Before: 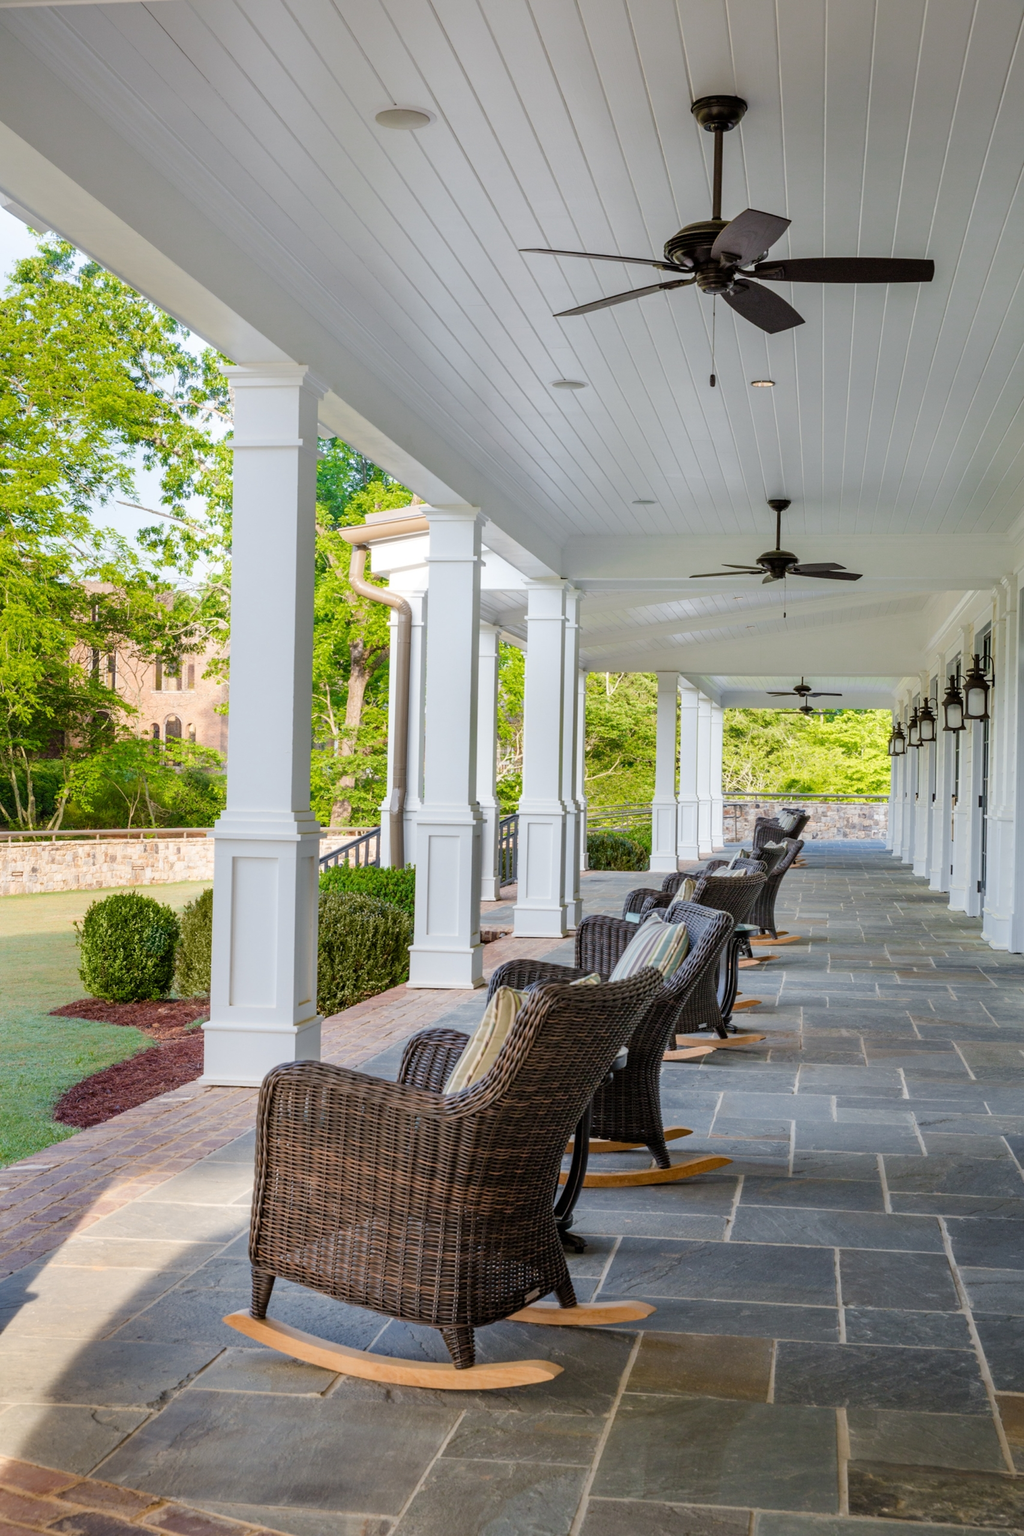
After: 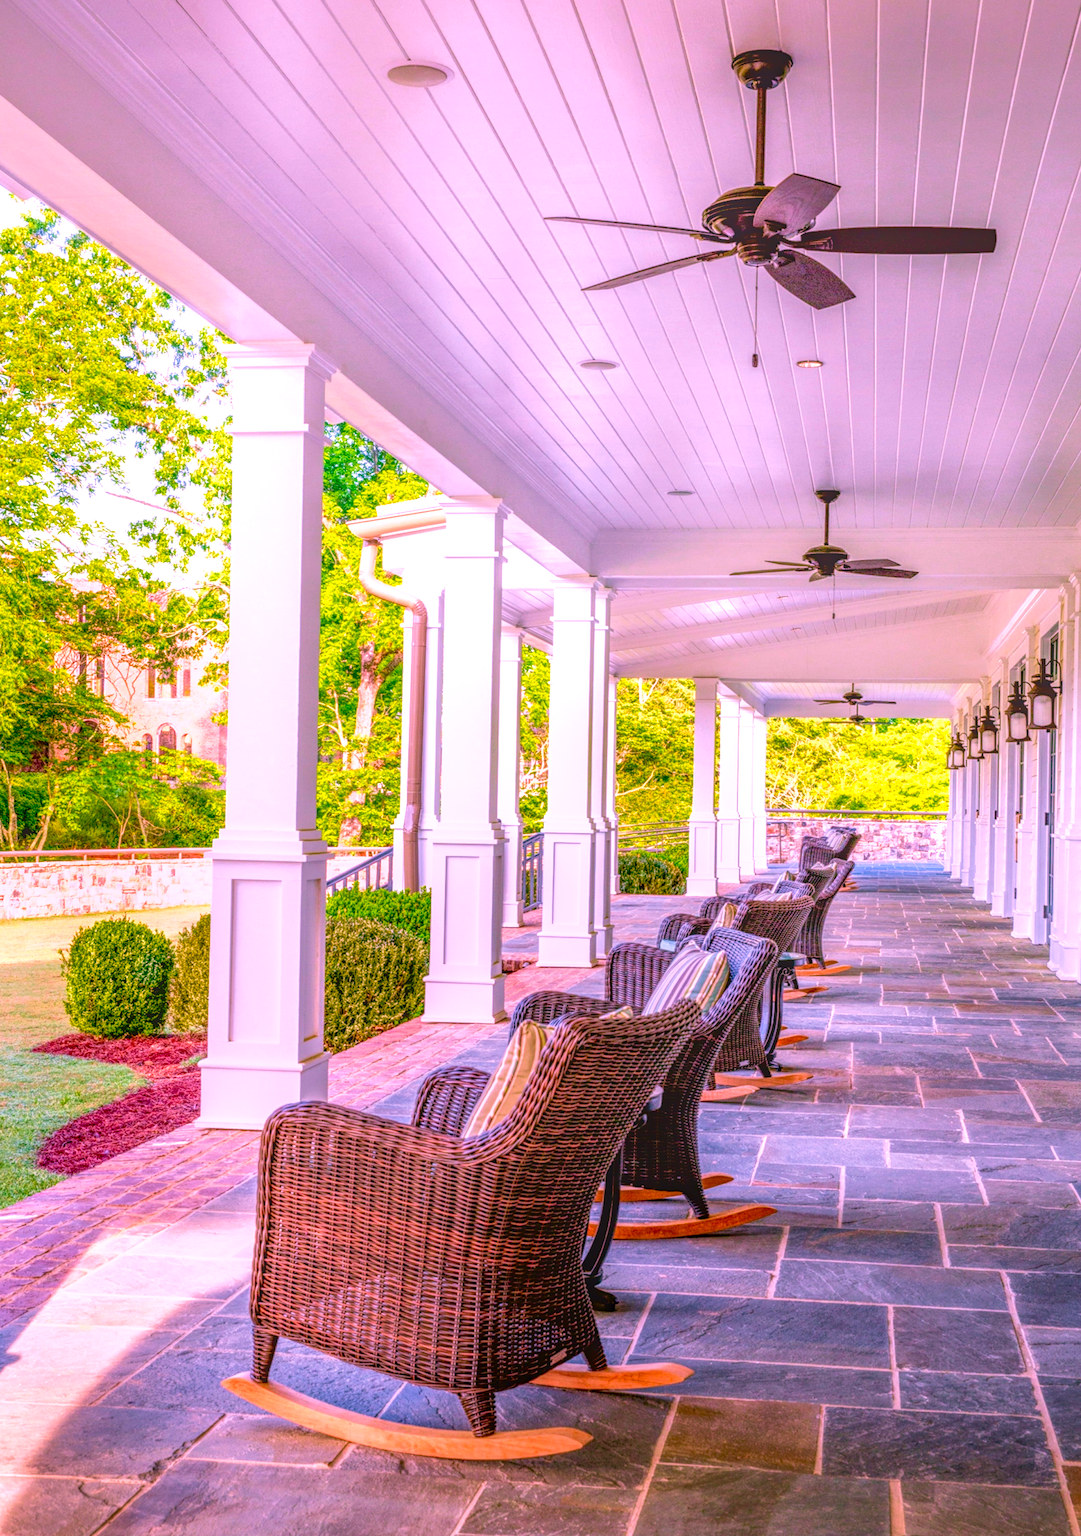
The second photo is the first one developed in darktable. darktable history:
local contrast: highlights 20%, shadows 30%, detail 200%, midtone range 0.2
velvia: on, module defaults
crop: left 1.964%, top 3.251%, right 1.122%, bottom 4.933%
exposure: black level correction 0.012, exposure 0.7 EV, compensate exposure bias true, compensate highlight preservation false
color correction: highlights a* 19.5, highlights b* -11.53, saturation 1.69
